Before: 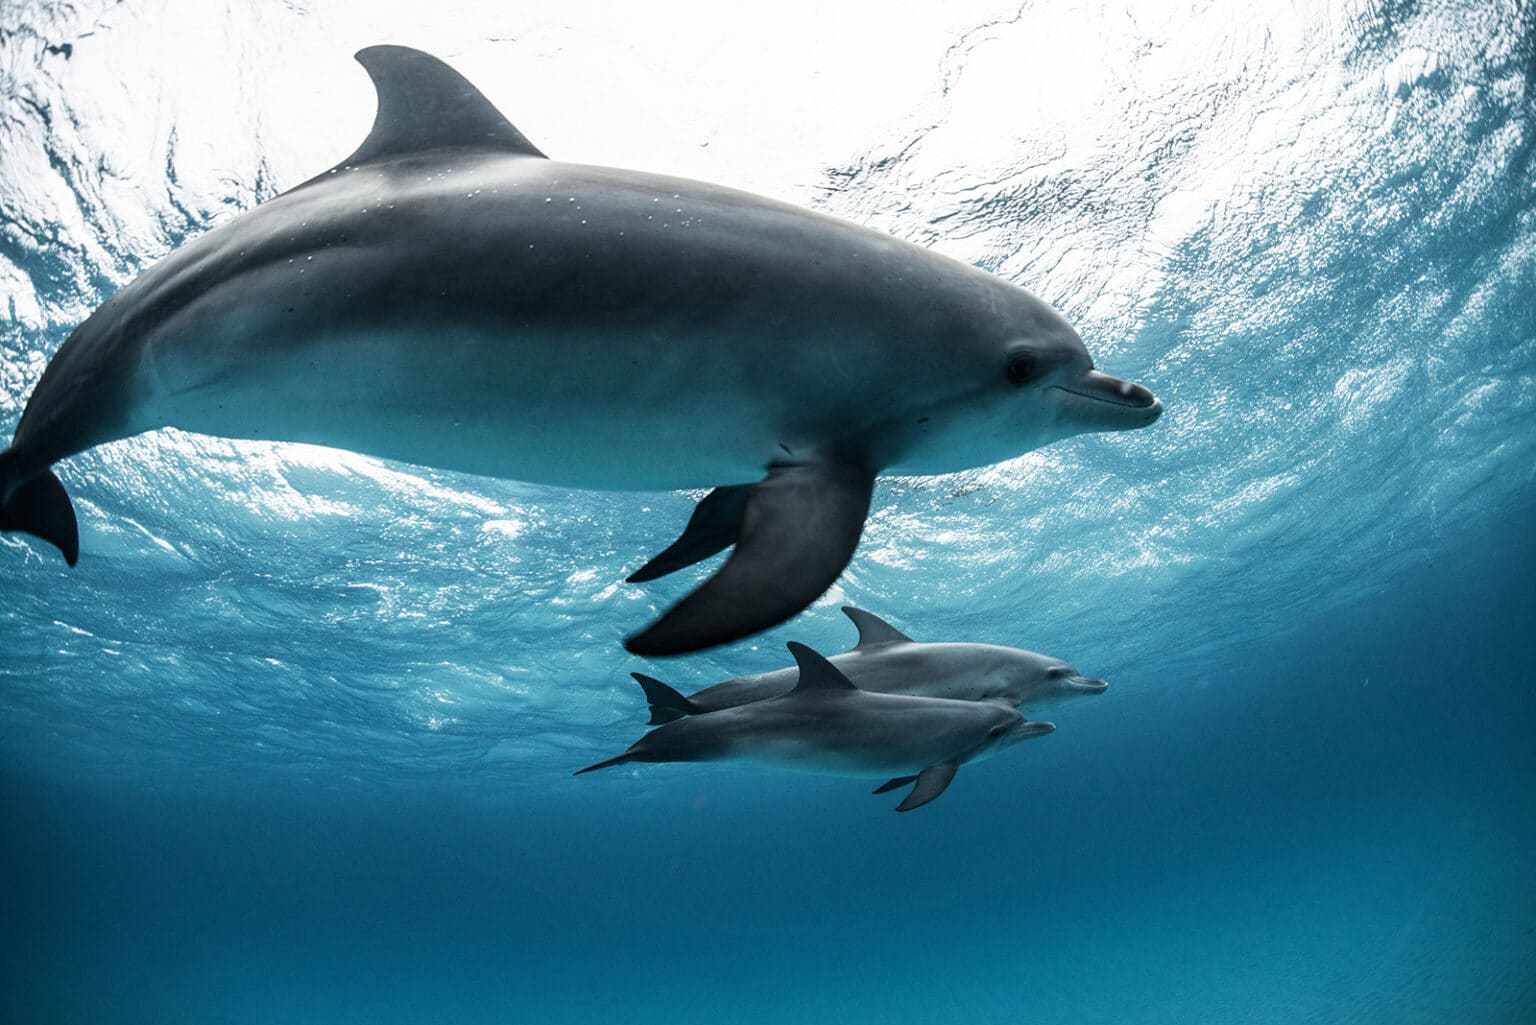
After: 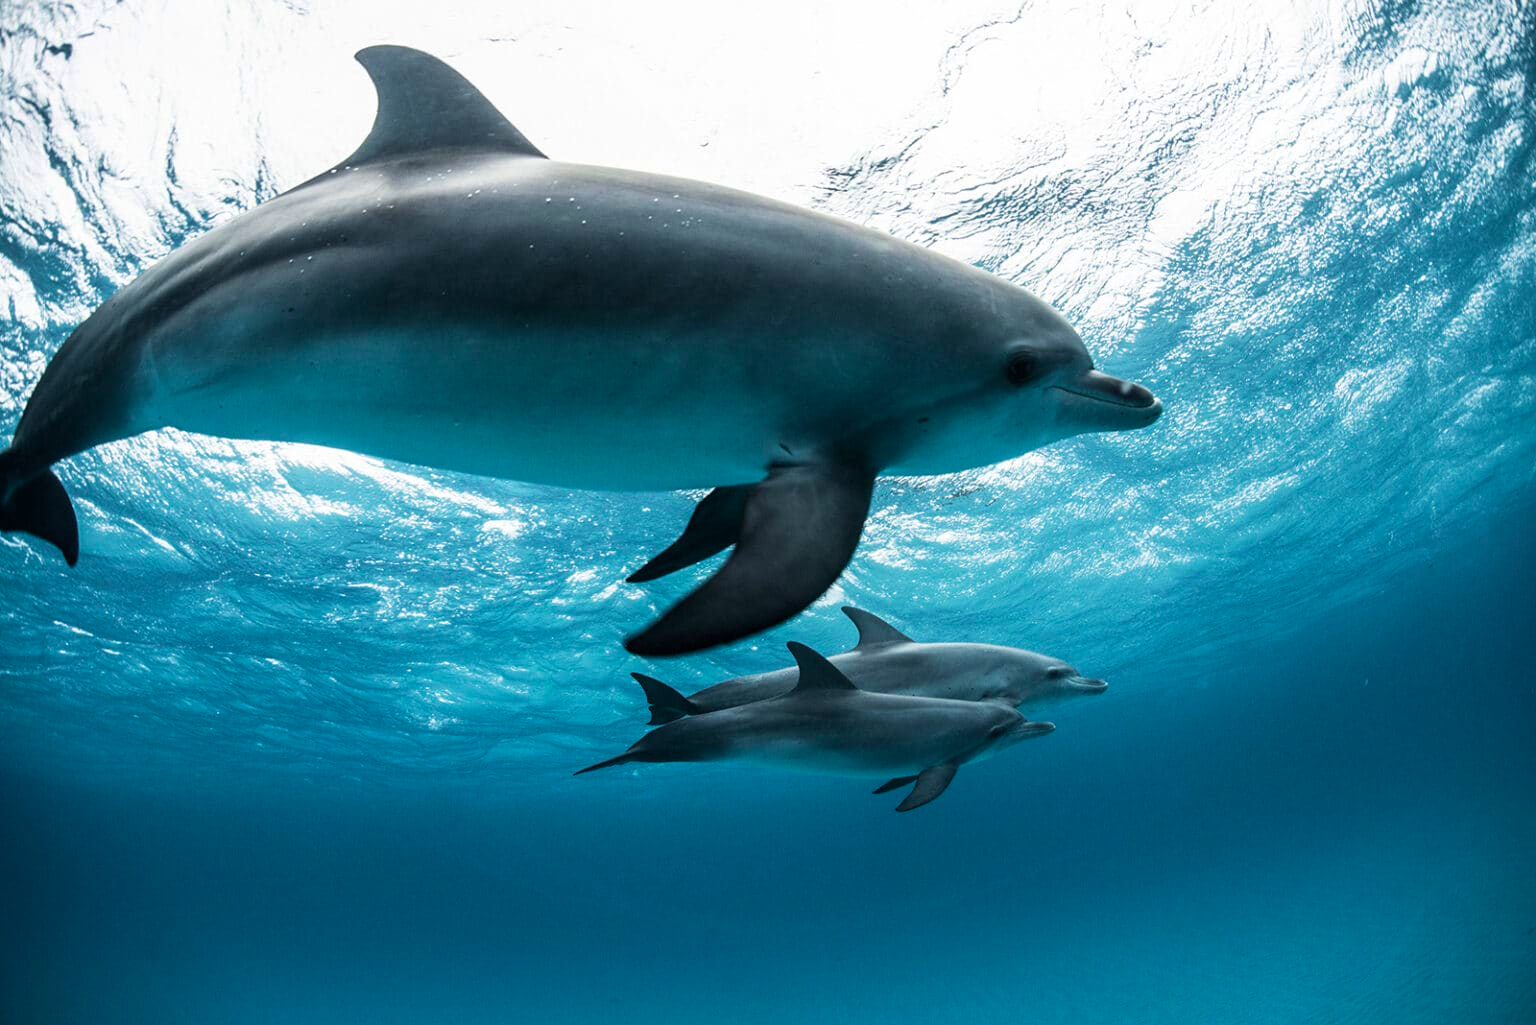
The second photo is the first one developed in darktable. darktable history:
velvia: strength 49.72%
color balance rgb: perceptual saturation grading › global saturation 0.775%
